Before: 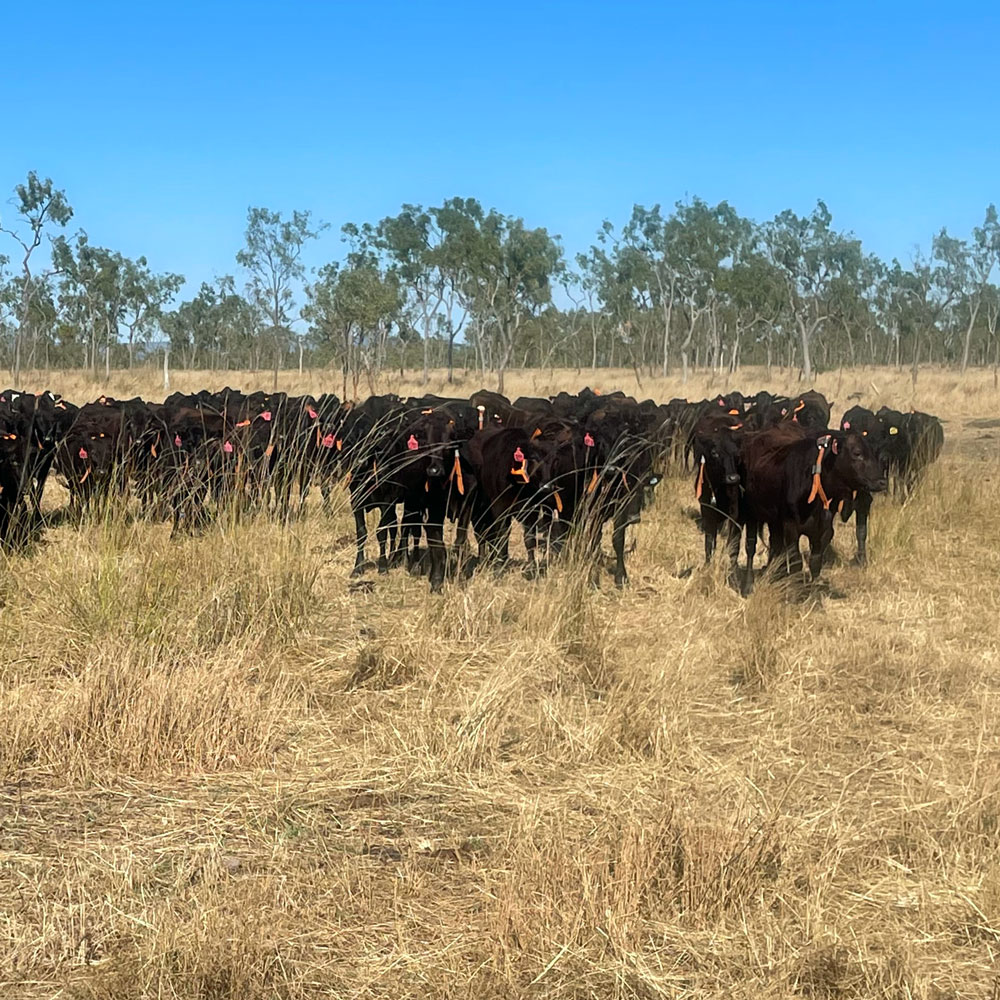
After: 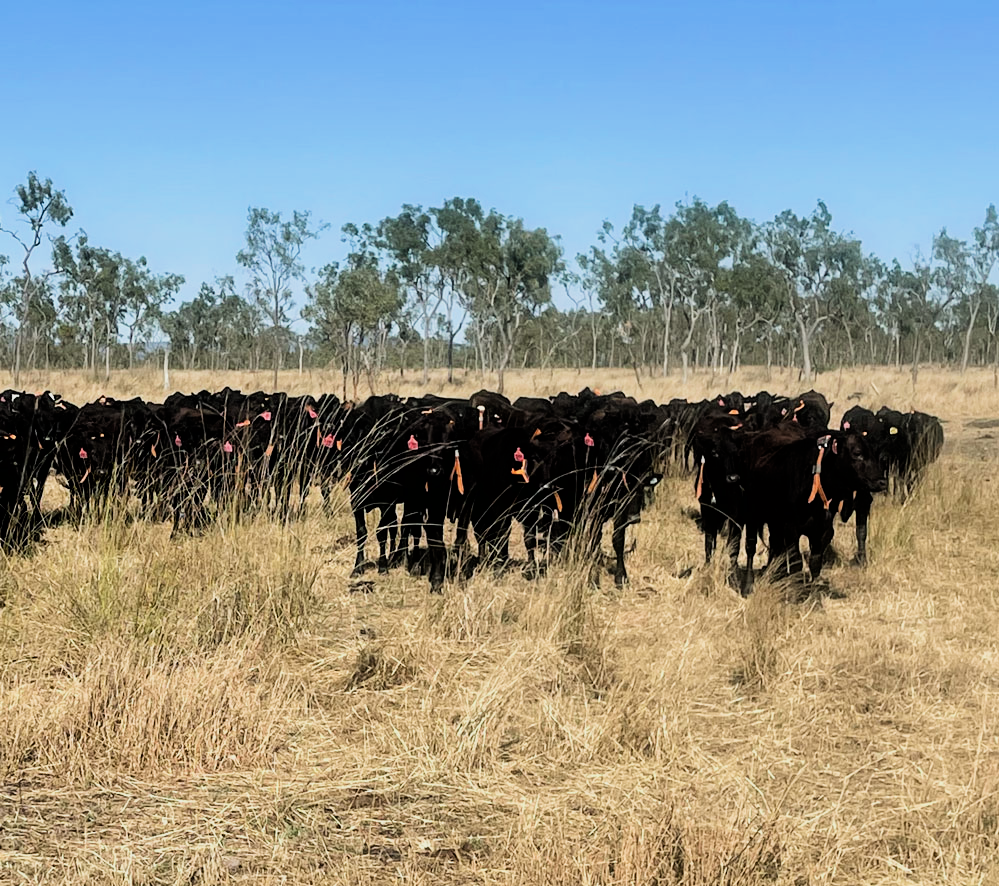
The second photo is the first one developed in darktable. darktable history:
filmic rgb: black relative exposure -5.11 EV, white relative exposure 3.51 EV, hardness 3.17, contrast 1.385, highlights saturation mix -49.21%
crop and rotate: top 0%, bottom 11.397%
